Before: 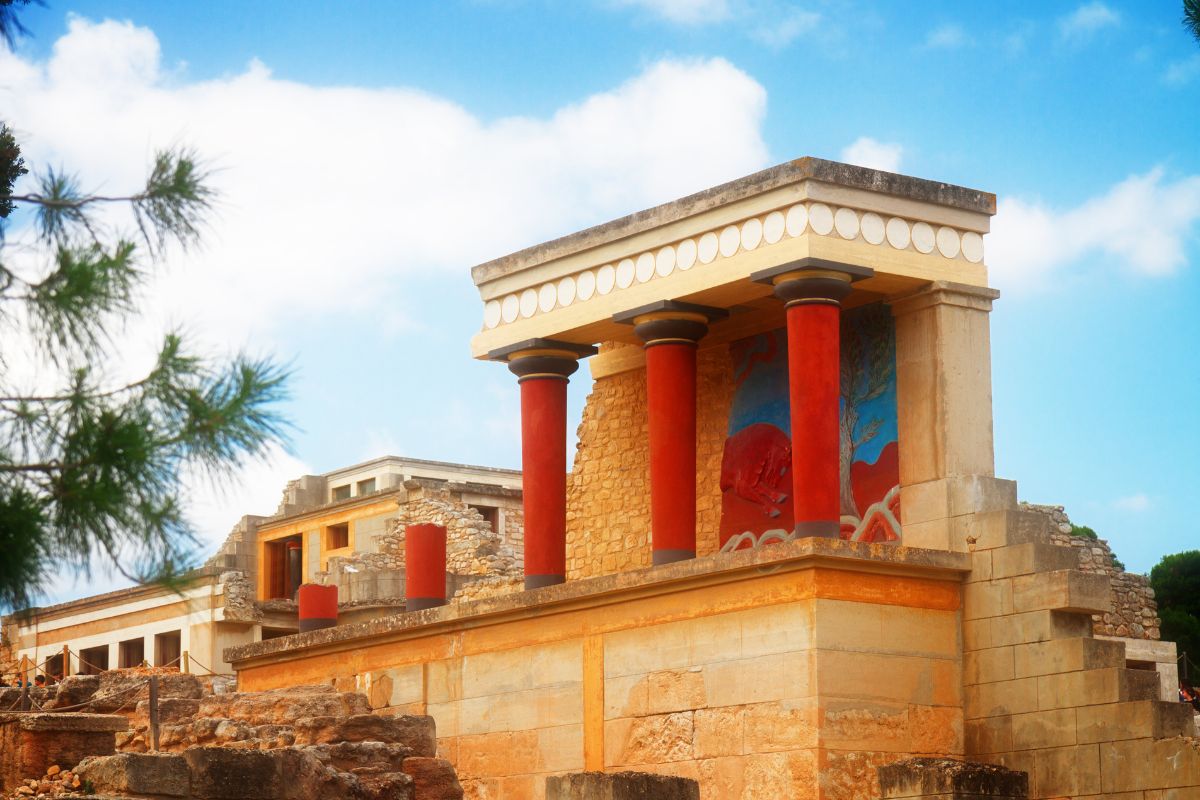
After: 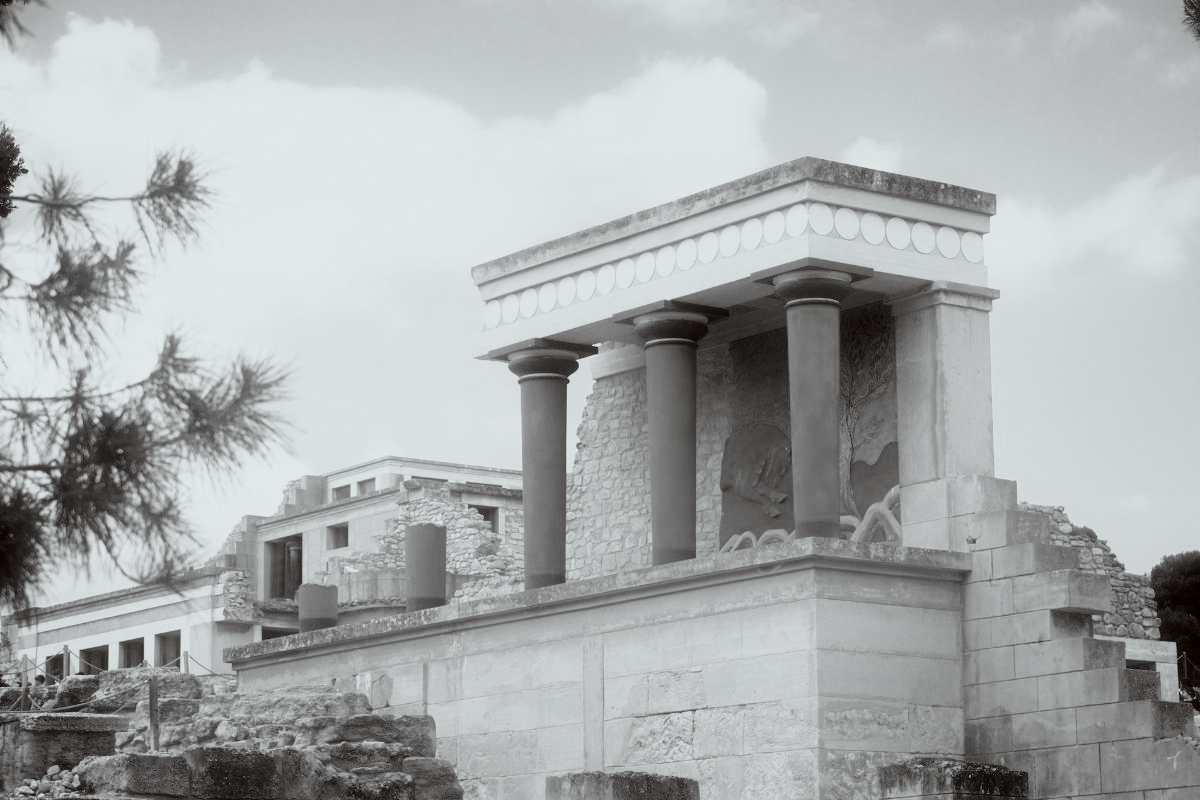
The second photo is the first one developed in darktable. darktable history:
exposure: black level correction 0.001, exposure 0.5 EV, compensate exposure bias true, compensate highlight preservation false
contrast brightness saturation: saturation -1
color correction: highlights a* -2.73, highlights b* -2.09, shadows a* 2.41, shadows b* 2.73
filmic rgb: middle gray luminance 18.42%, black relative exposure -11.25 EV, white relative exposure 3.75 EV, threshold 6 EV, target black luminance 0%, hardness 5.87, latitude 57.4%, contrast 0.963, shadows ↔ highlights balance 49.98%, add noise in highlights 0, preserve chrominance luminance Y, color science v3 (2019), use custom middle-gray values true, iterations of high-quality reconstruction 0, contrast in highlights soft, enable highlight reconstruction true
